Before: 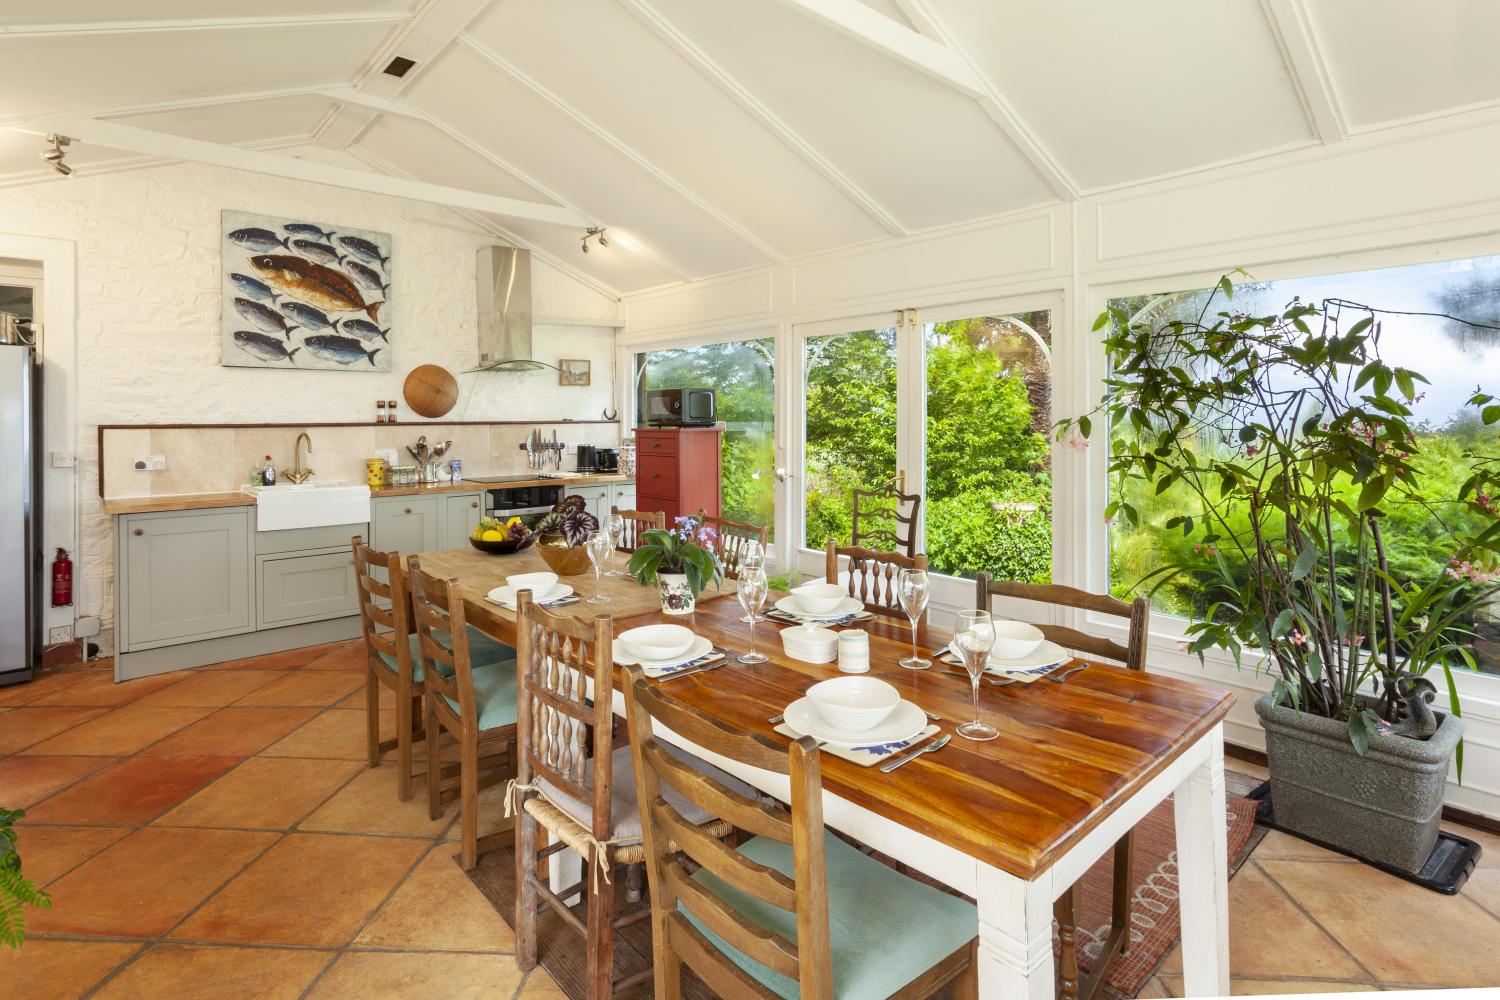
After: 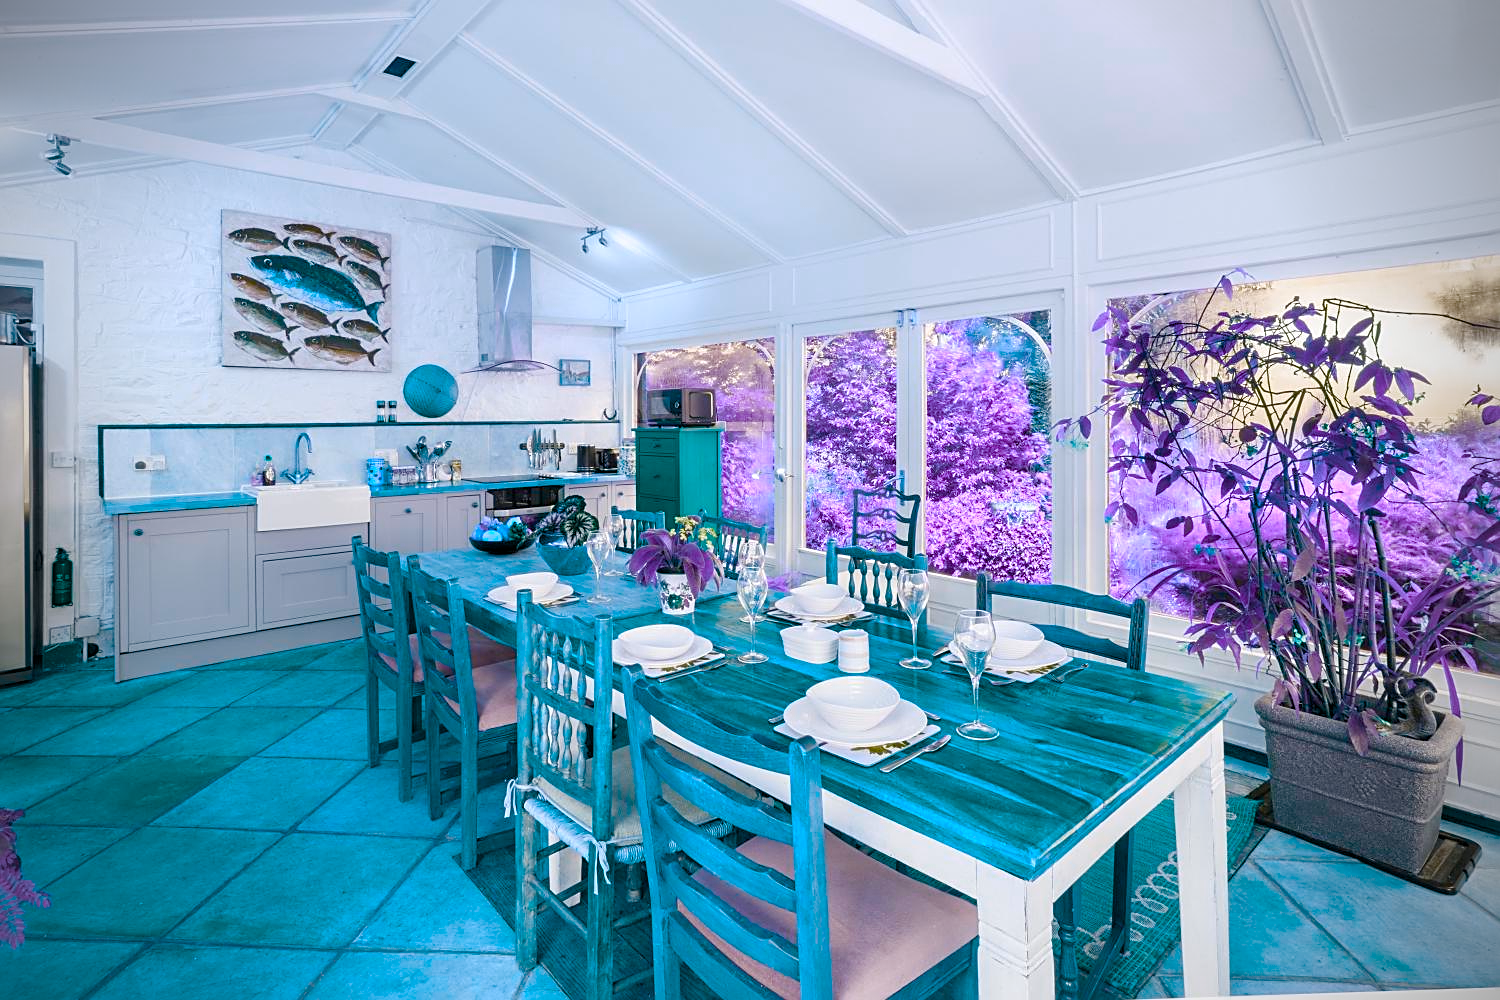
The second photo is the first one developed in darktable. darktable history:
sharpen: on, module defaults
color balance rgb: power › hue 326.98°, perceptual saturation grading › global saturation 25.857%, perceptual saturation grading › highlights -50.386%, perceptual saturation grading › shadows 30.822%, hue shift 177.58°, perceptual brilliance grading › global brilliance 2.143%, perceptual brilliance grading › highlights -3.837%, global vibrance 49.715%, contrast 0.819%
vignetting: fall-off radius 61.09%, brightness -0.864
